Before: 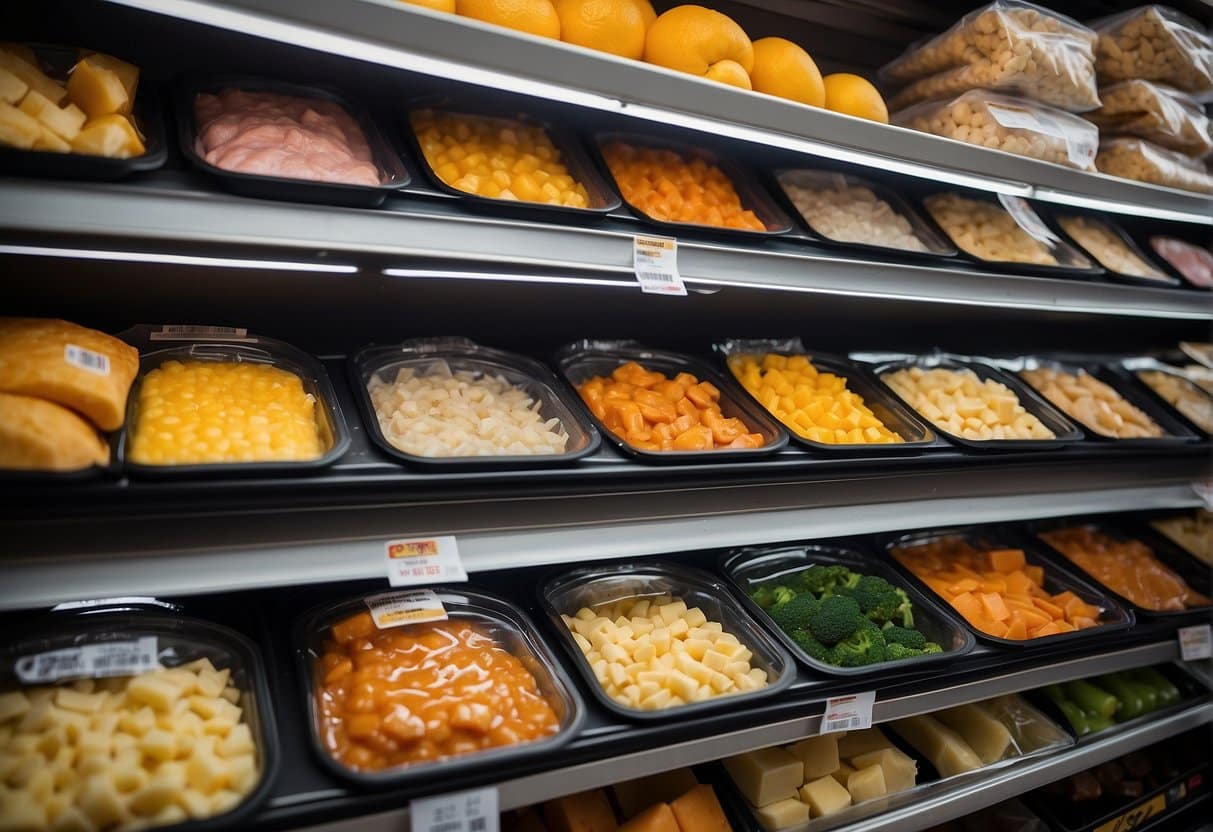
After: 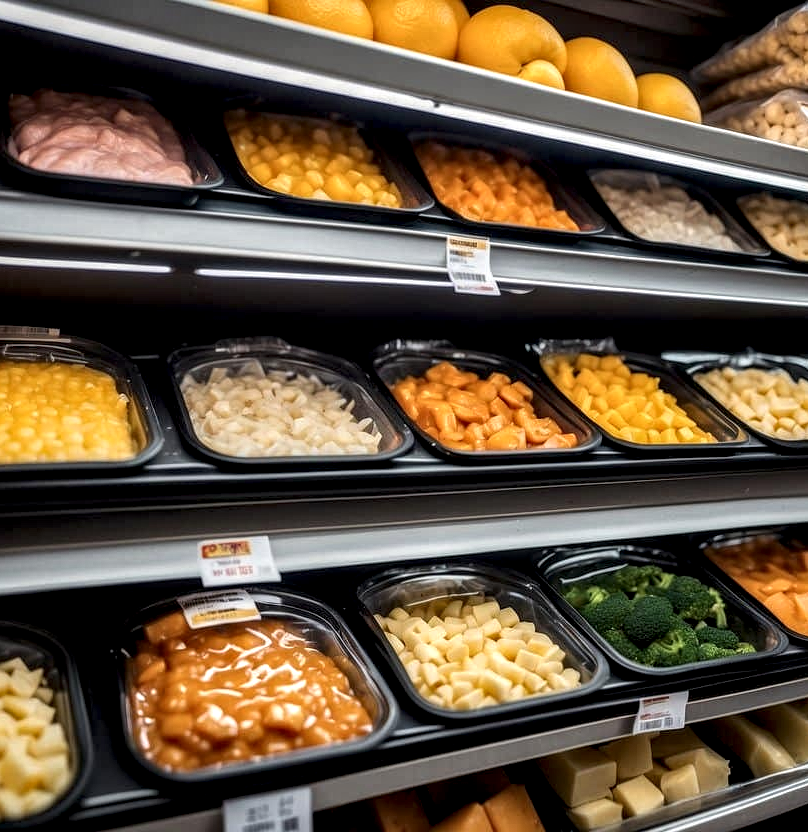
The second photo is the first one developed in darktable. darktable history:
local contrast: highlights 19%, detail 186%
crop: left 15.419%, right 17.914%
